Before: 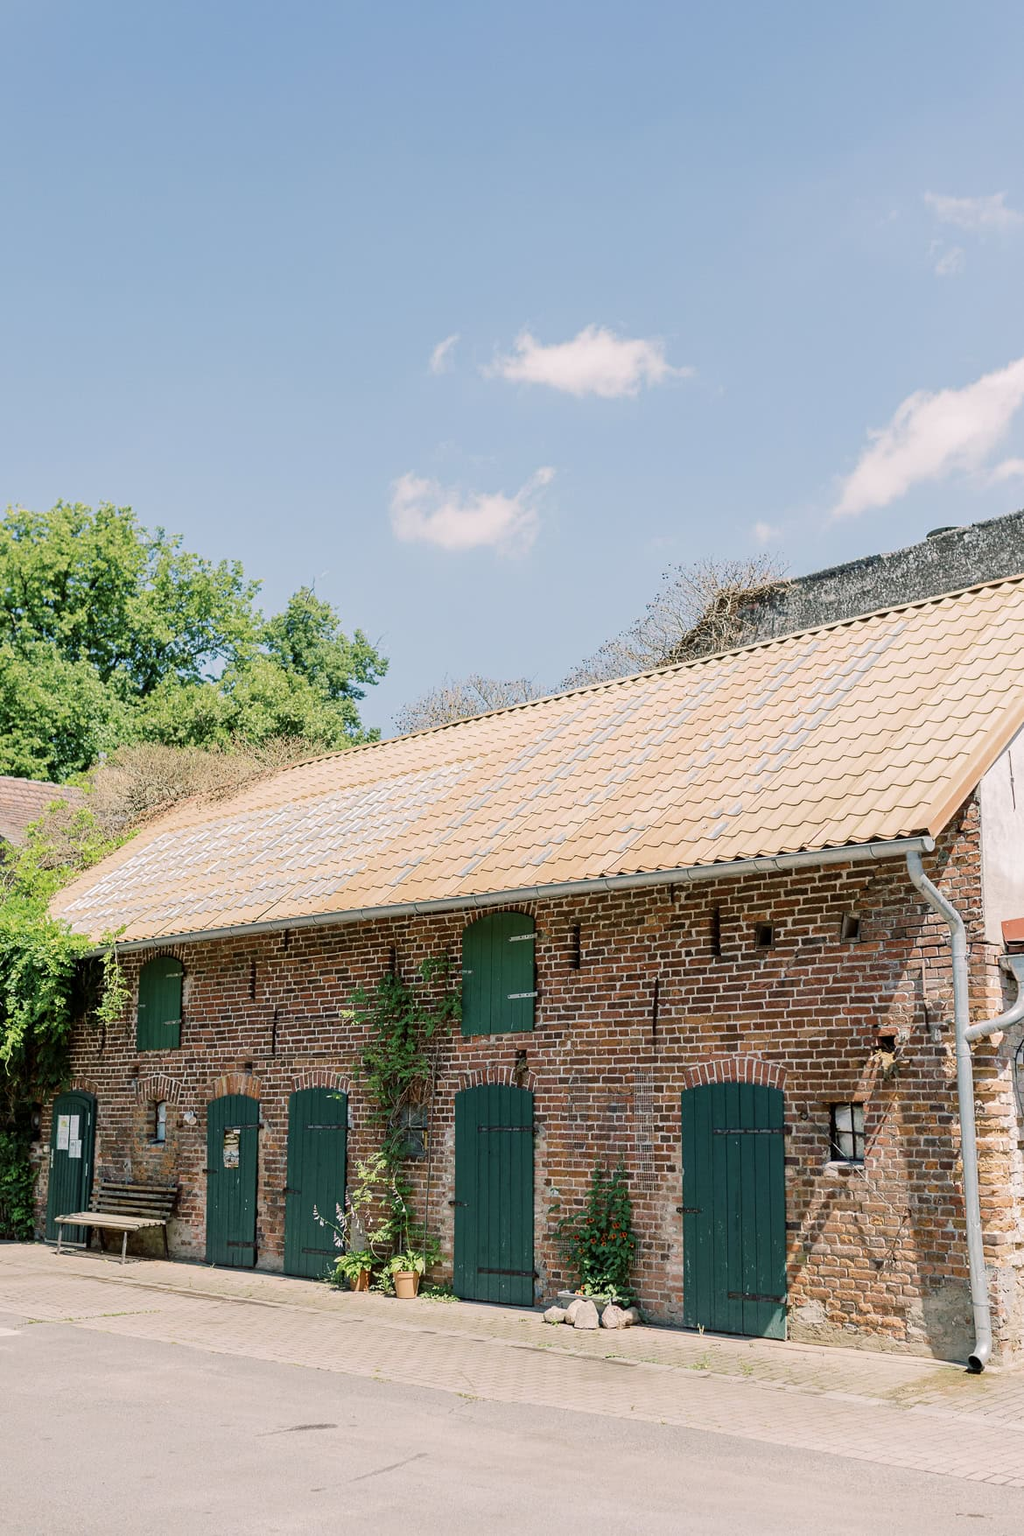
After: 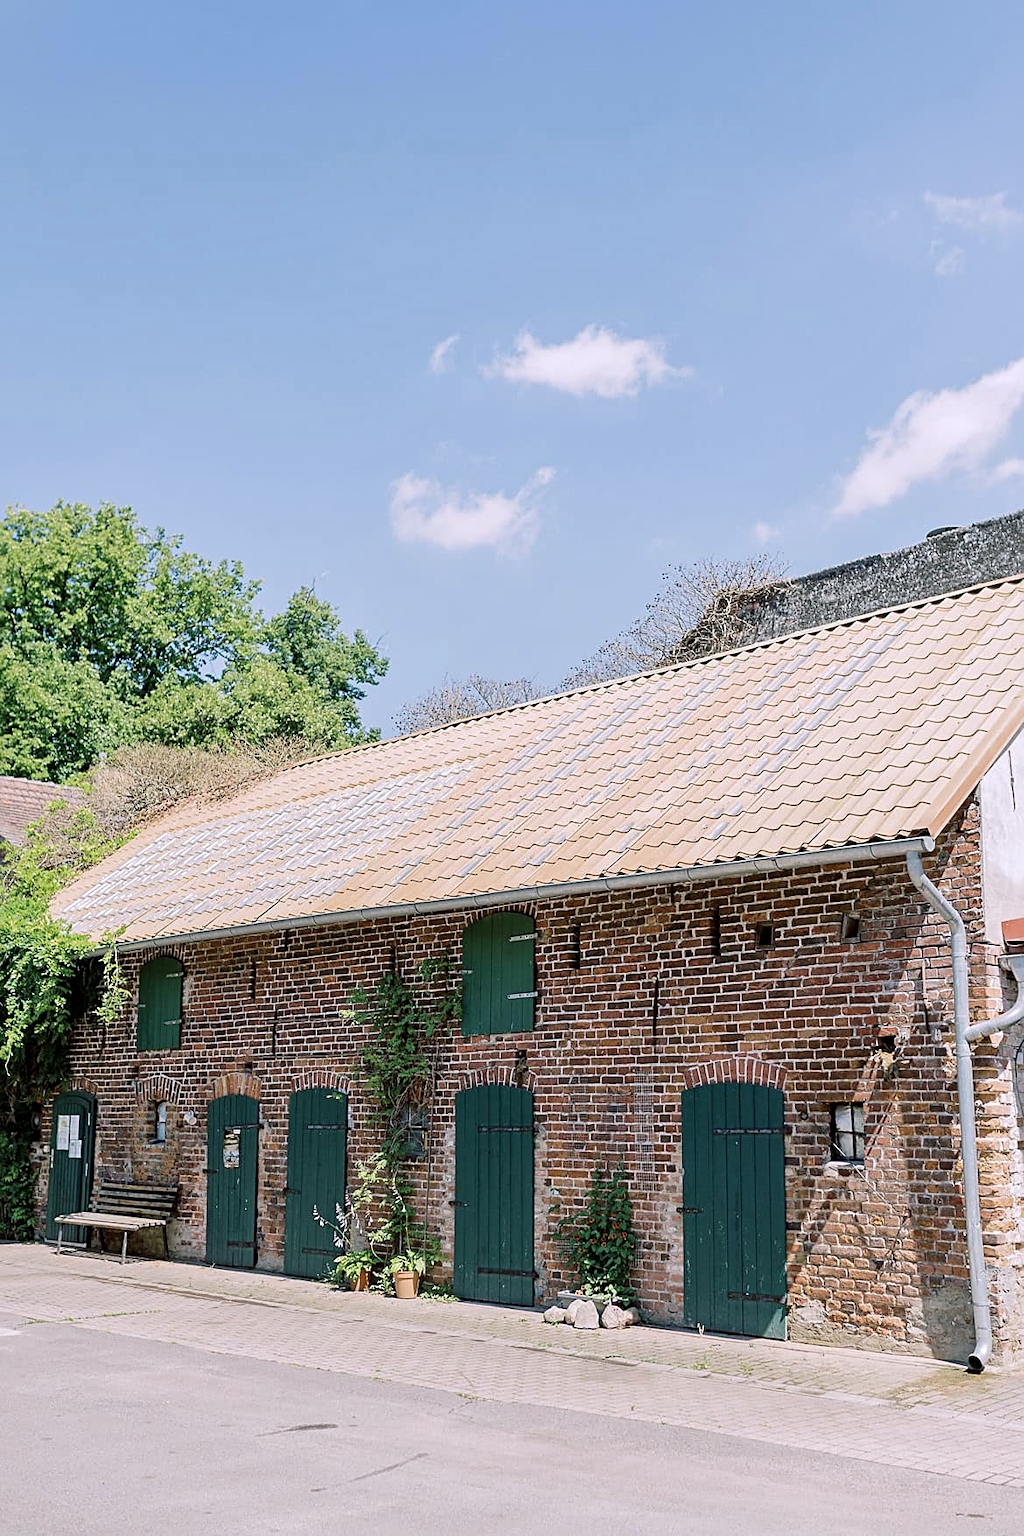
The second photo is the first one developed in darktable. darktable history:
local contrast: mode bilateral grid, contrast 19, coarseness 50, detail 119%, midtone range 0.2
color calibration: illuminant as shot in camera, x 0.358, y 0.373, temperature 4628.91 K
sharpen: on, module defaults
